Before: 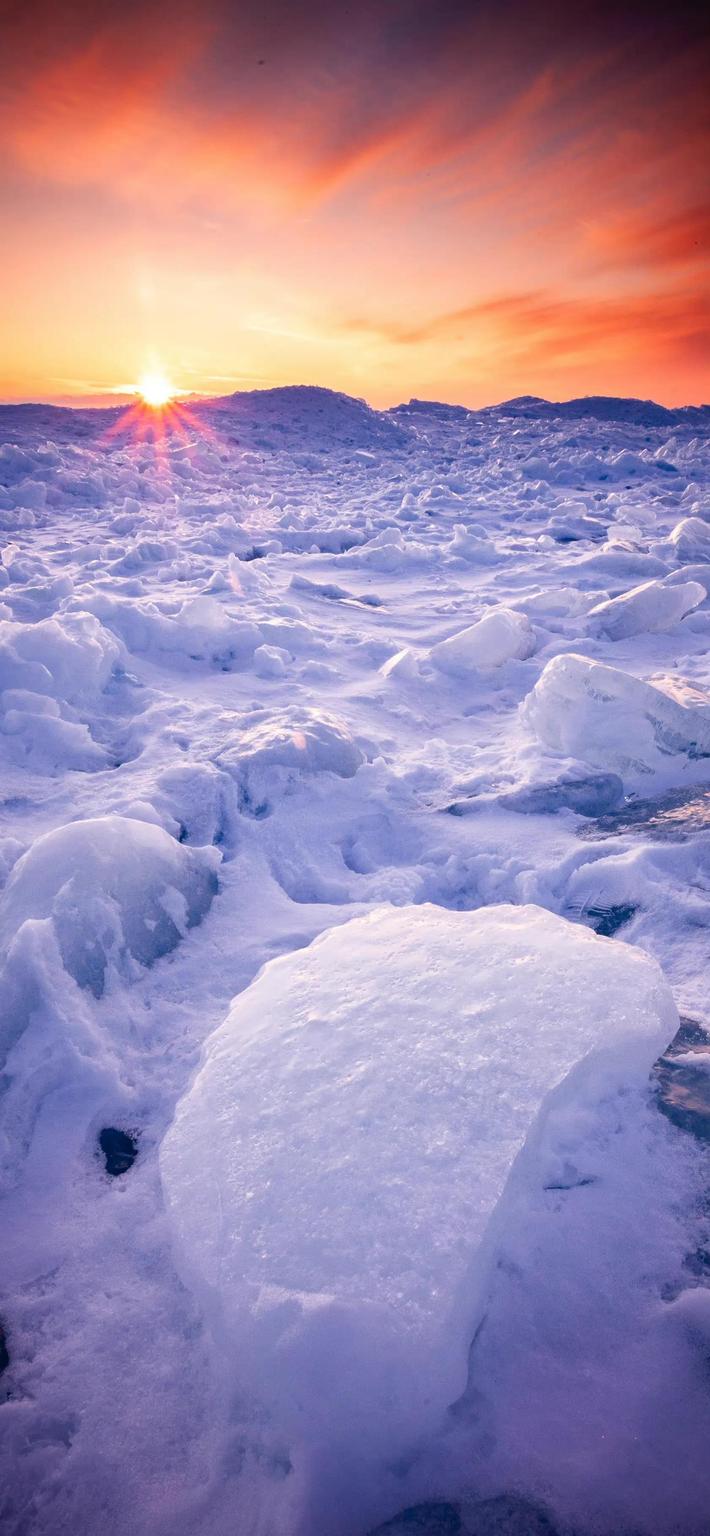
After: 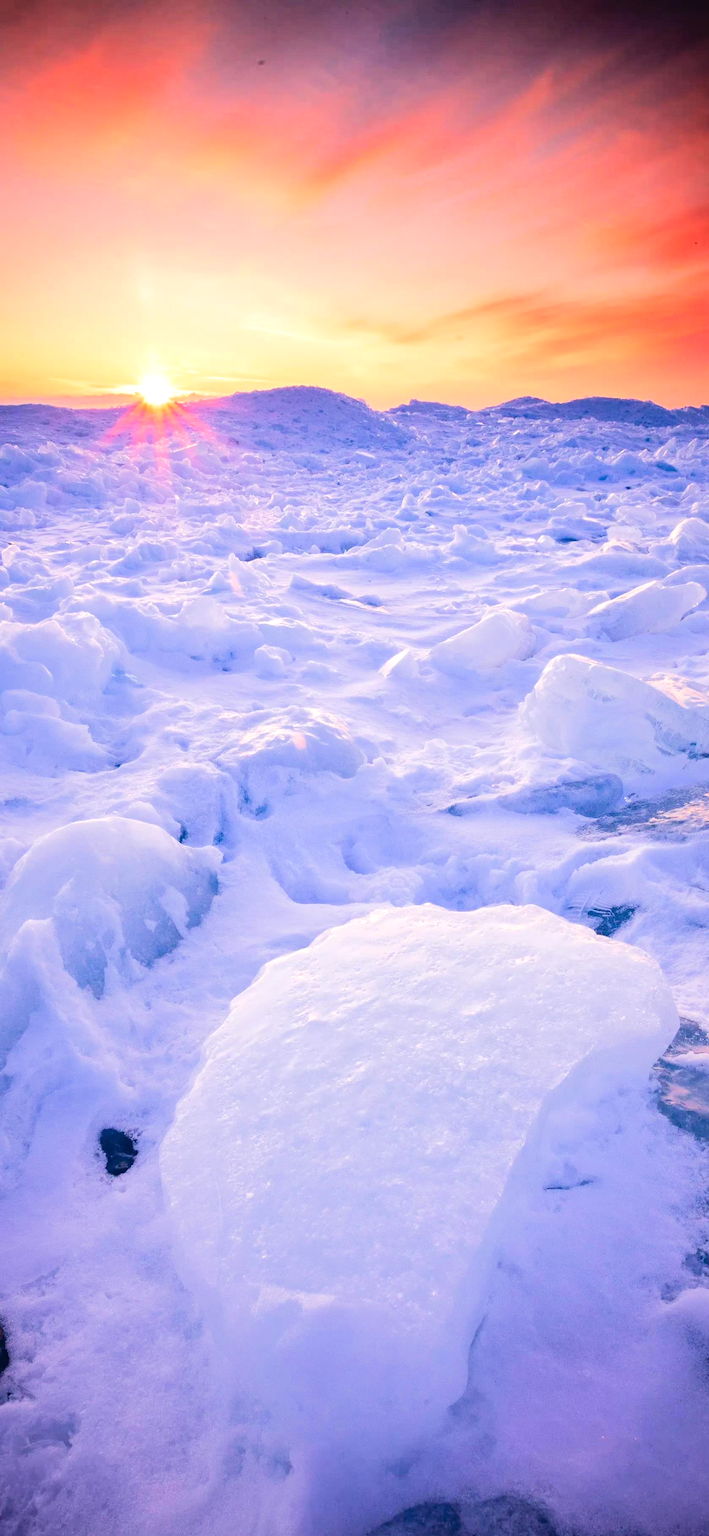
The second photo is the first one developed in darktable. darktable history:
tone equalizer: -7 EV 0.144 EV, -6 EV 0.627 EV, -5 EV 1.12 EV, -4 EV 1.31 EV, -3 EV 1.15 EV, -2 EV 0.6 EV, -1 EV 0.167 EV, edges refinement/feathering 500, mask exposure compensation -1.57 EV, preserve details no
